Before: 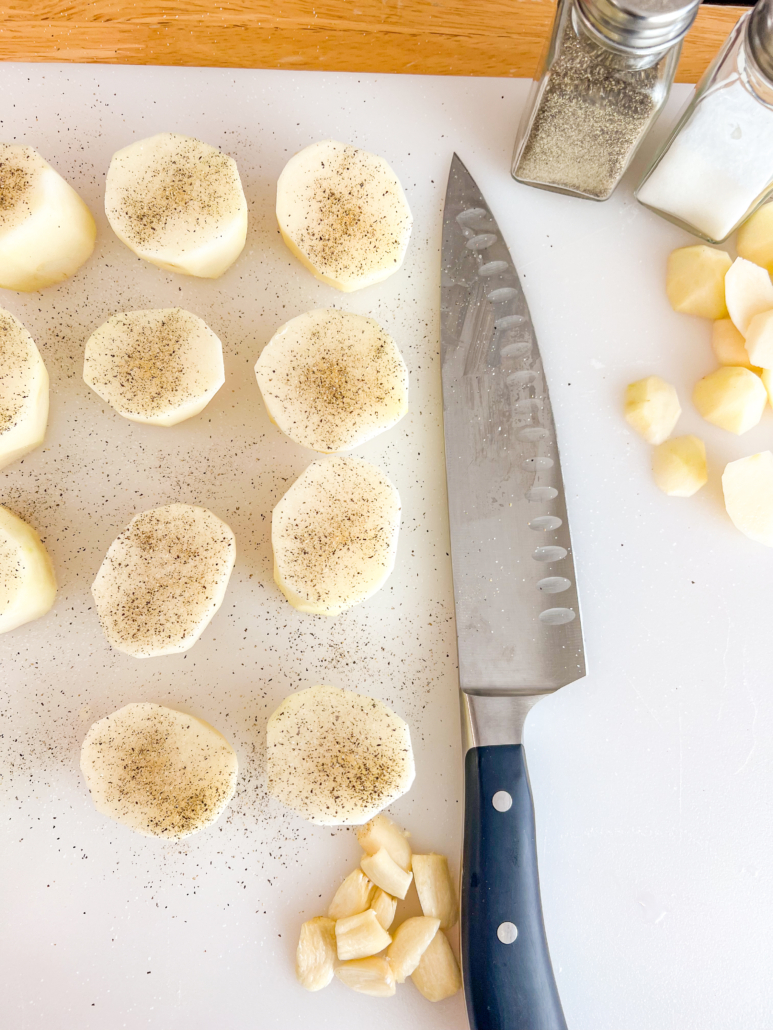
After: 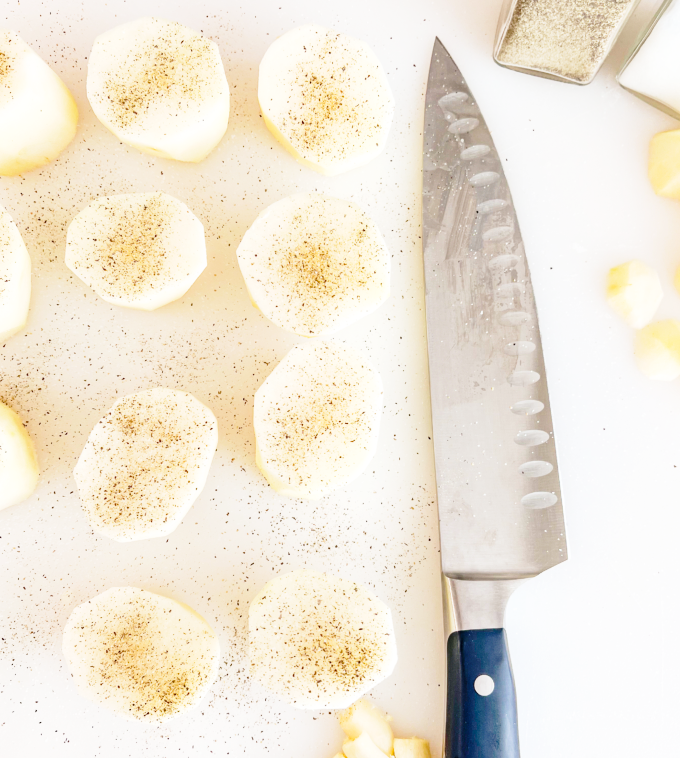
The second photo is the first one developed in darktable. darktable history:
crop and rotate: left 2.425%, top 11.305%, right 9.6%, bottom 15.08%
base curve: curves: ch0 [(0, 0) (0.028, 0.03) (0.121, 0.232) (0.46, 0.748) (0.859, 0.968) (1, 1)], preserve colors none
